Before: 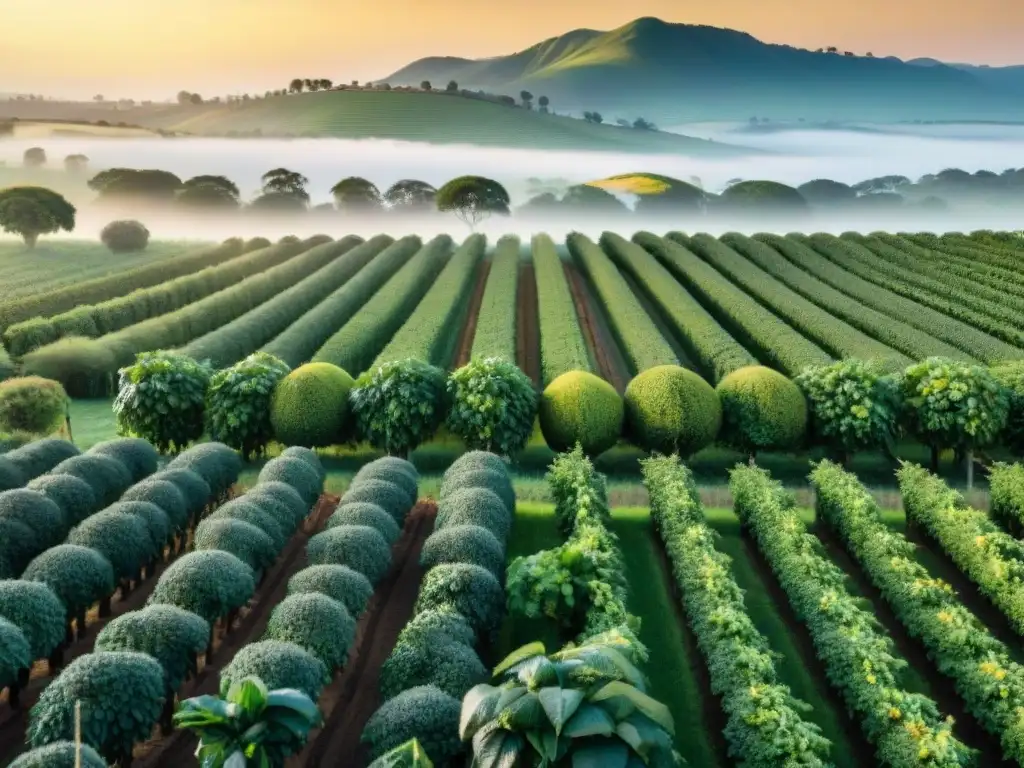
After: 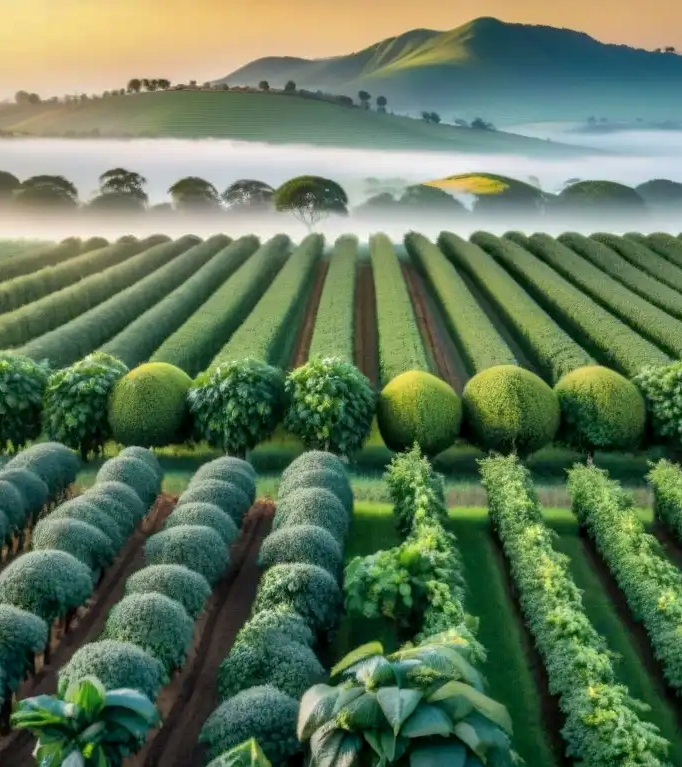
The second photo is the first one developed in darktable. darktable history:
shadows and highlights: on, module defaults
local contrast: on, module defaults
crop and rotate: left 15.836%, right 17.528%
